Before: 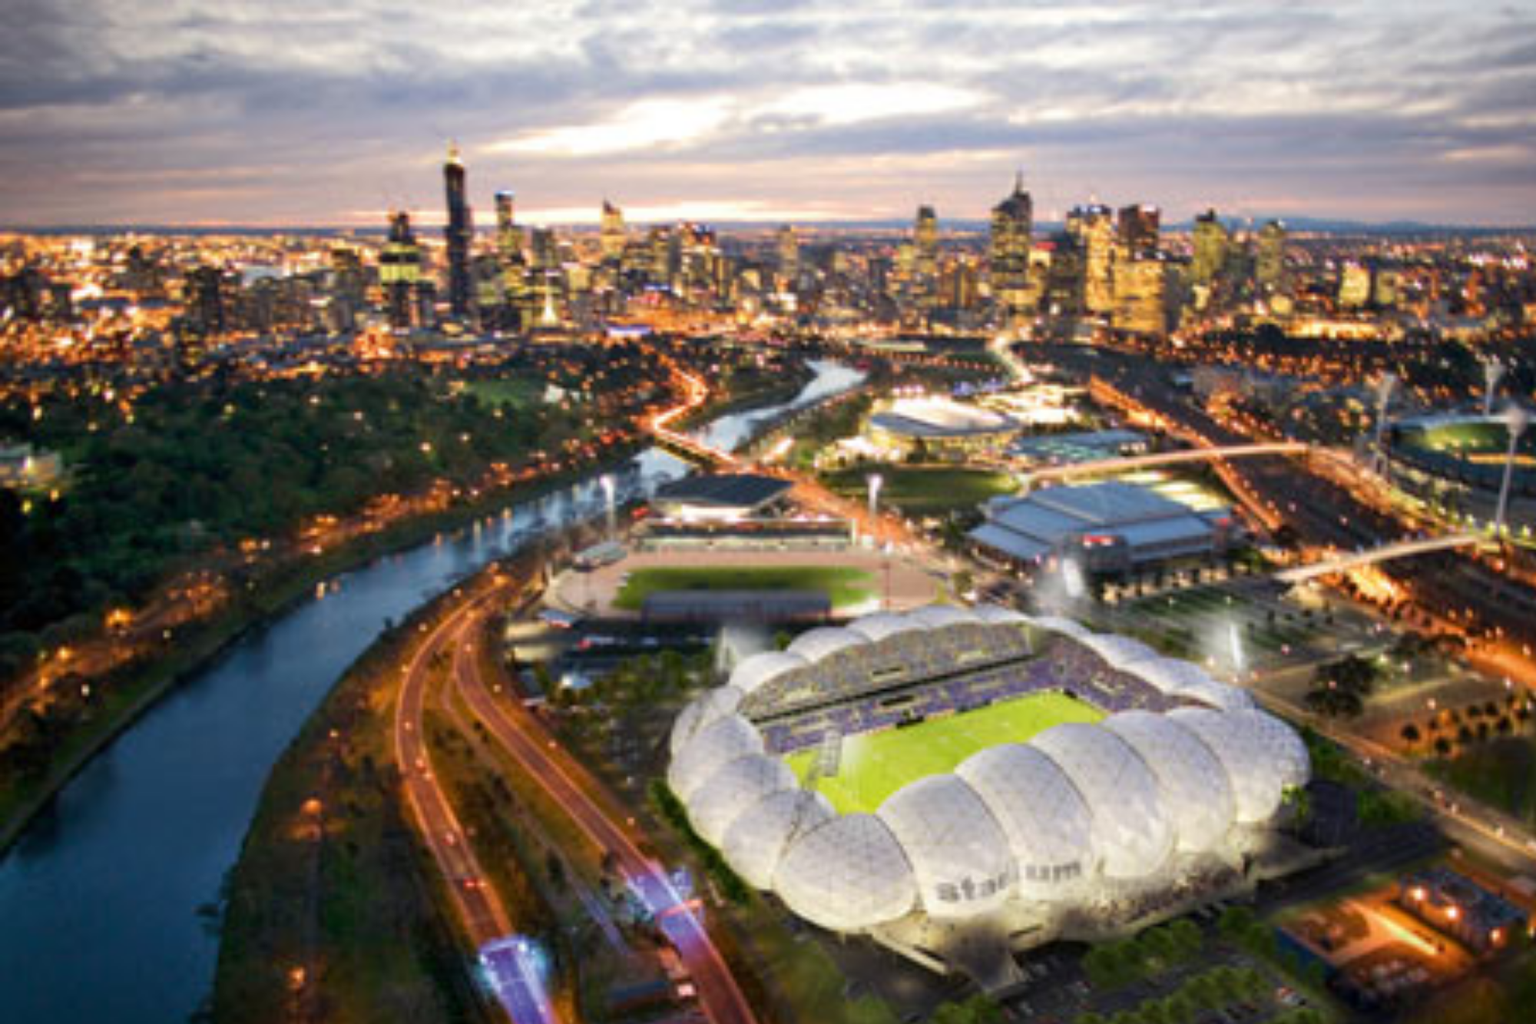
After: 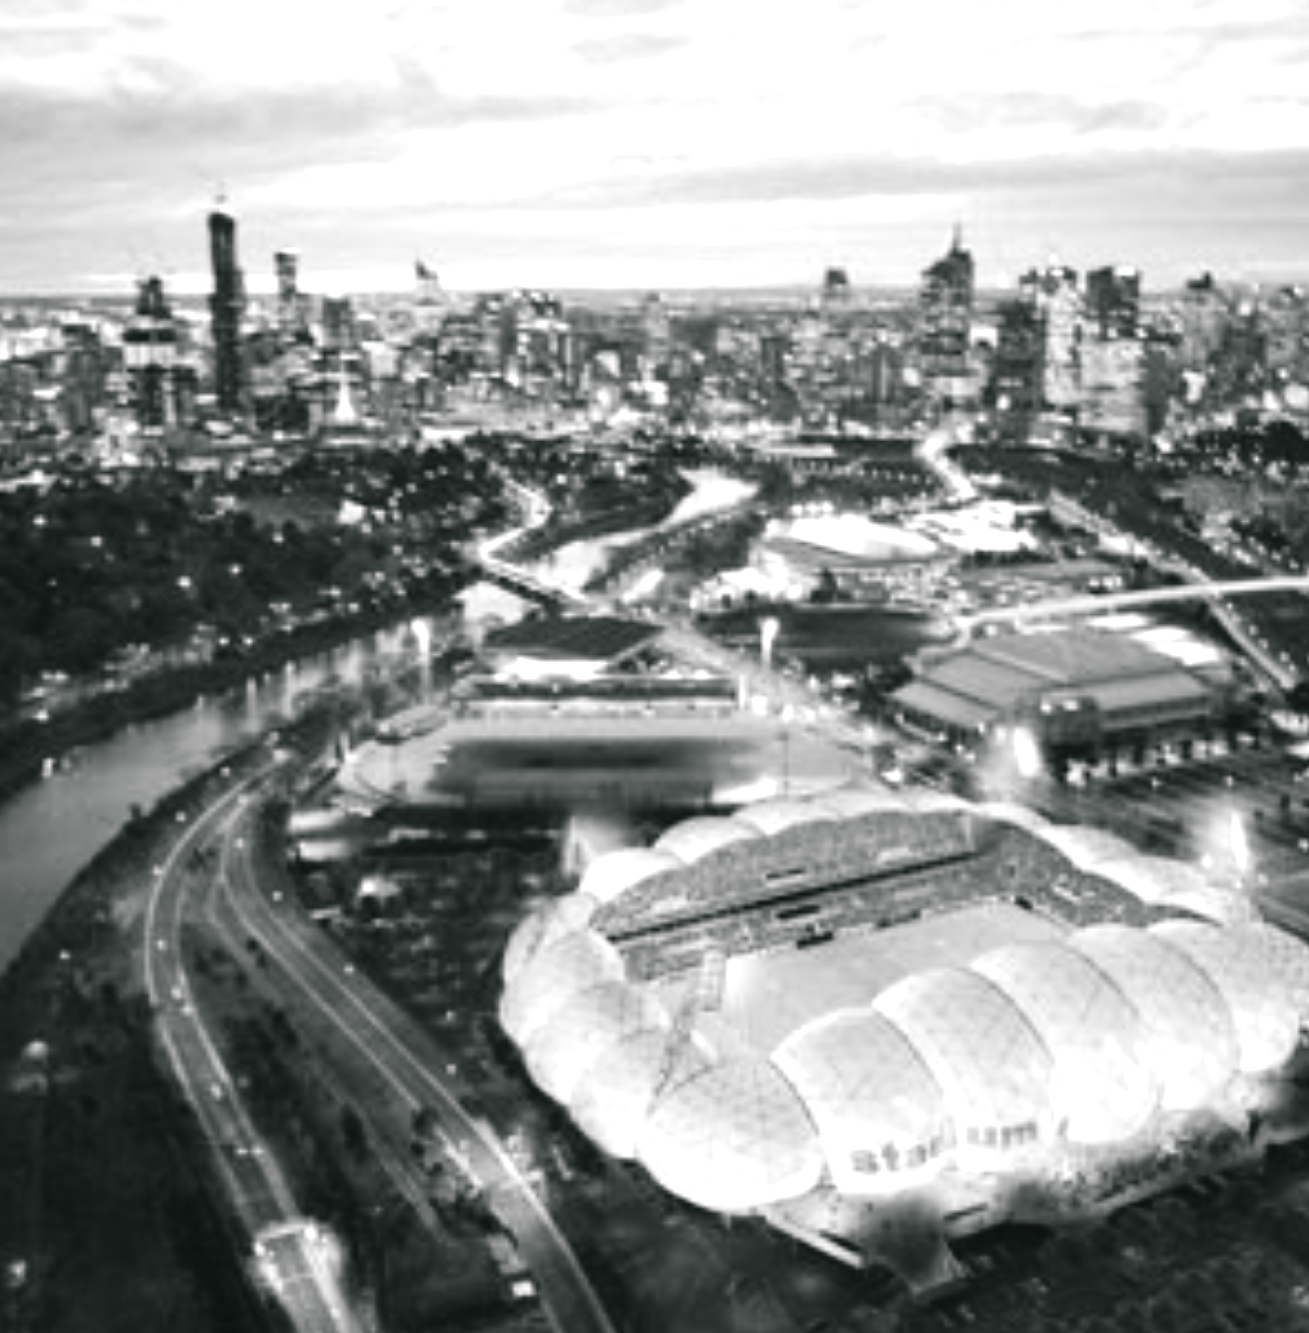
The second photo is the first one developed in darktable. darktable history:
color calibration: output gray [0.31, 0.36, 0.33, 0], illuminant same as pipeline (D50), adaptation XYZ, x 0.346, y 0.358, temperature 5015.15 K
crop and rotate: left 18.544%, right 15.997%
tone equalizer: -8 EV -0.717 EV, -7 EV -0.731 EV, -6 EV -0.608 EV, -5 EV -0.36 EV, -3 EV 0.378 EV, -2 EV 0.6 EV, -1 EV 0.678 EV, +0 EV 0.747 EV
color balance rgb: shadows lift › luminance -7.643%, shadows lift › chroma 2.307%, shadows lift › hue 162.84°, global offset › luminance 0.672%, linear chroma grading › global chroma 0.773%, perceptual saturation grading › global saturation 20%, perceptual saturation grading › highlights -14.264%, perceptual saturation grading › shadows 49.754%, hue shift -8.61°
contrast brightness saturation: contrast 0.112, saturation -0.152
